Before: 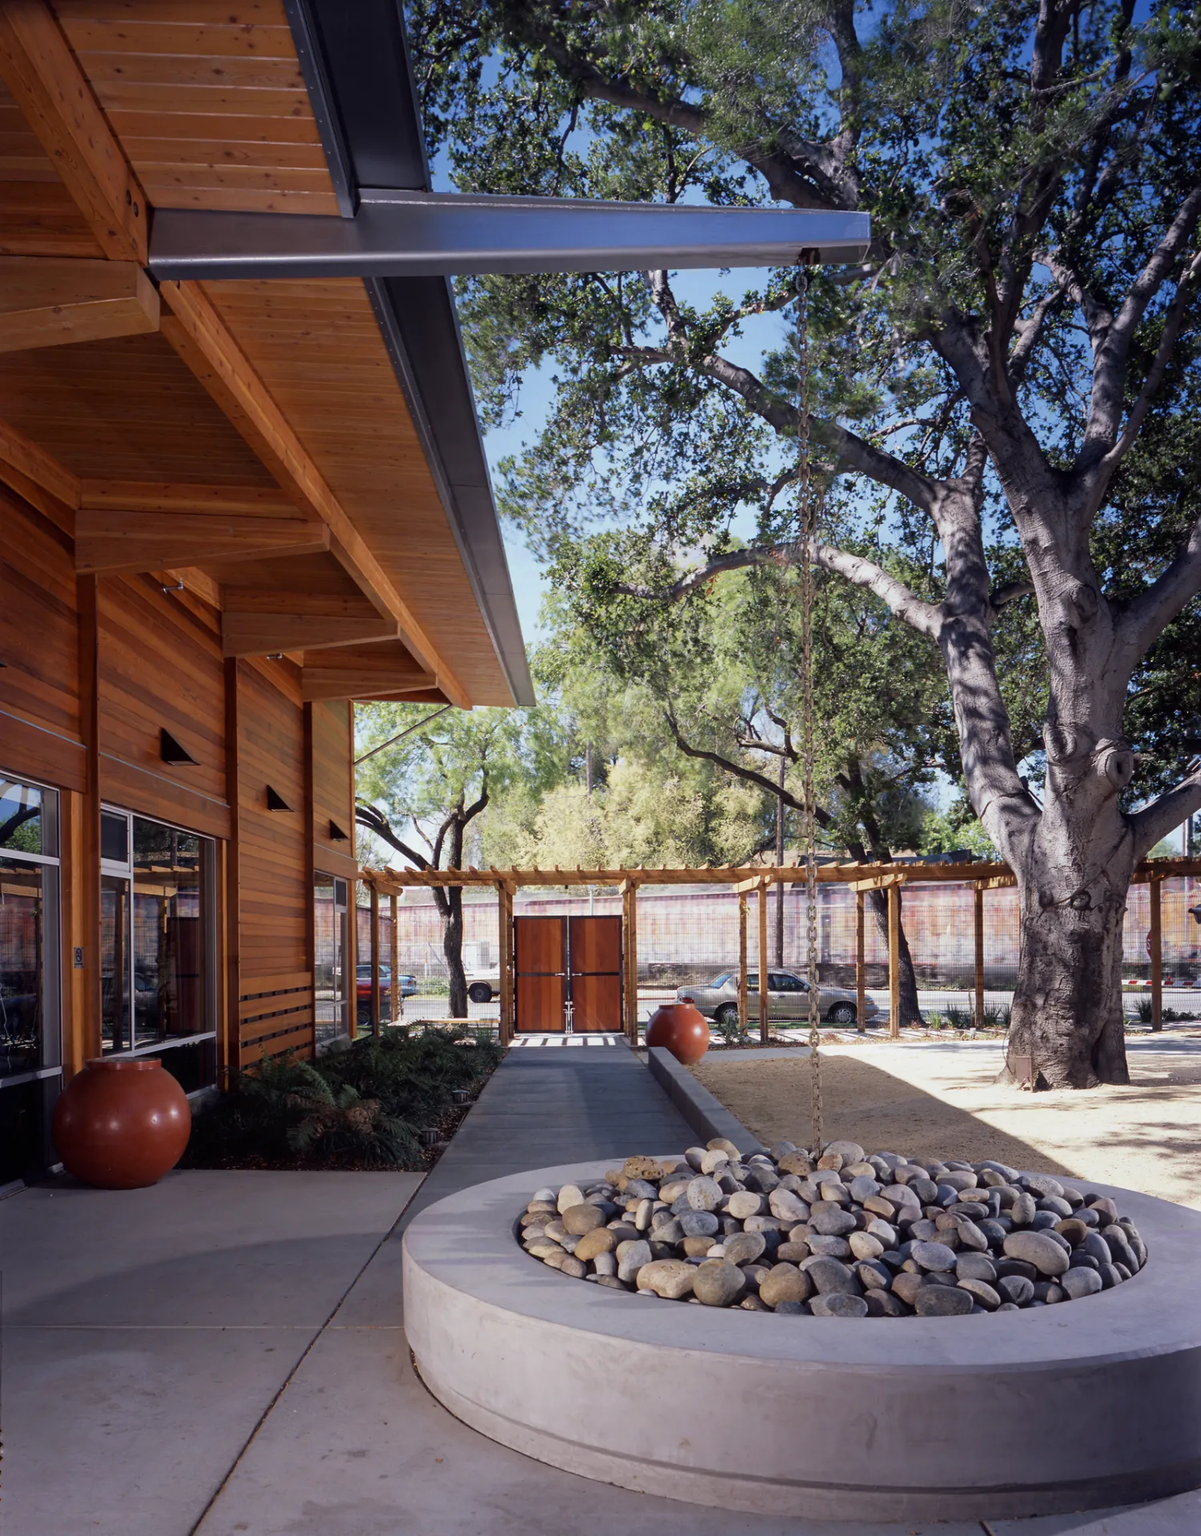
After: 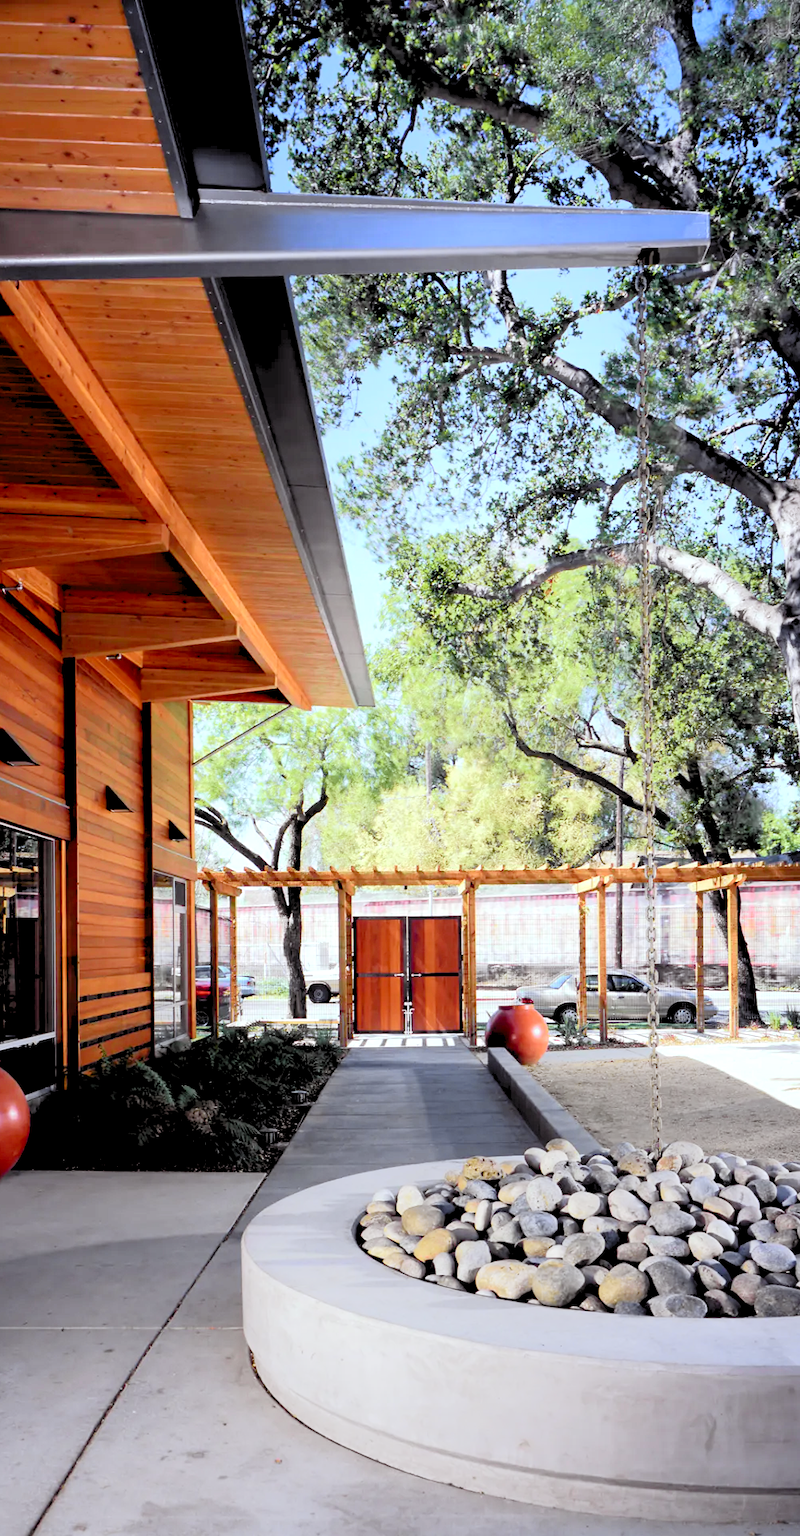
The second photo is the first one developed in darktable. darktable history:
white balance: red 0.925, blue 1.046
levels: levels [0.072, 0.414, 0.976]
crop and rotate: left 13.409%, right 19.924%
tone equalizer: -8 EV -0.417 EV, -7 EV -0.389 EV, -6 EV -0.333 EV, -5 EV -0.222 EV, -3 EV 0.222 EV, -2 EV 0.333 EV, -1 EV 0.389 EV, +0 EV 0.417 EV, edges refinement/feathering 500, mask exposure compensation -1.57 EV, preserve details no
tone curve: curves: ch0 [(0, 0.019) (0.066, 0.054) (0.184, 0.184) (0.369, 0.417) (0.501, 0.586) (0.617, 0.71) (0.743, 0.787) (0.997, 0.997)]; ch1 [(0, 0) (0.187, 0.156) (0.388, 0.372) (0.437, 0.428) (0.474, 0.472) (0.499, 0.5) (0.521, 0.514) (0.548, 0.567) (0.6, 0.629) (0.82, 0.831) (1, 1)]; ch2 [(0, 0) (0.234, 0.227) (0.352, 0.372) (0.459, 0.484) (0.5, 0.505) (0.518, 0.516) (0.529, 0.541) (0.56, 0.594) (0.607, 0.644) (0.74, 0.771) (0.858, 0.873) (0.999, 0.994)], color space Lab, independent channels, preserve colors none
